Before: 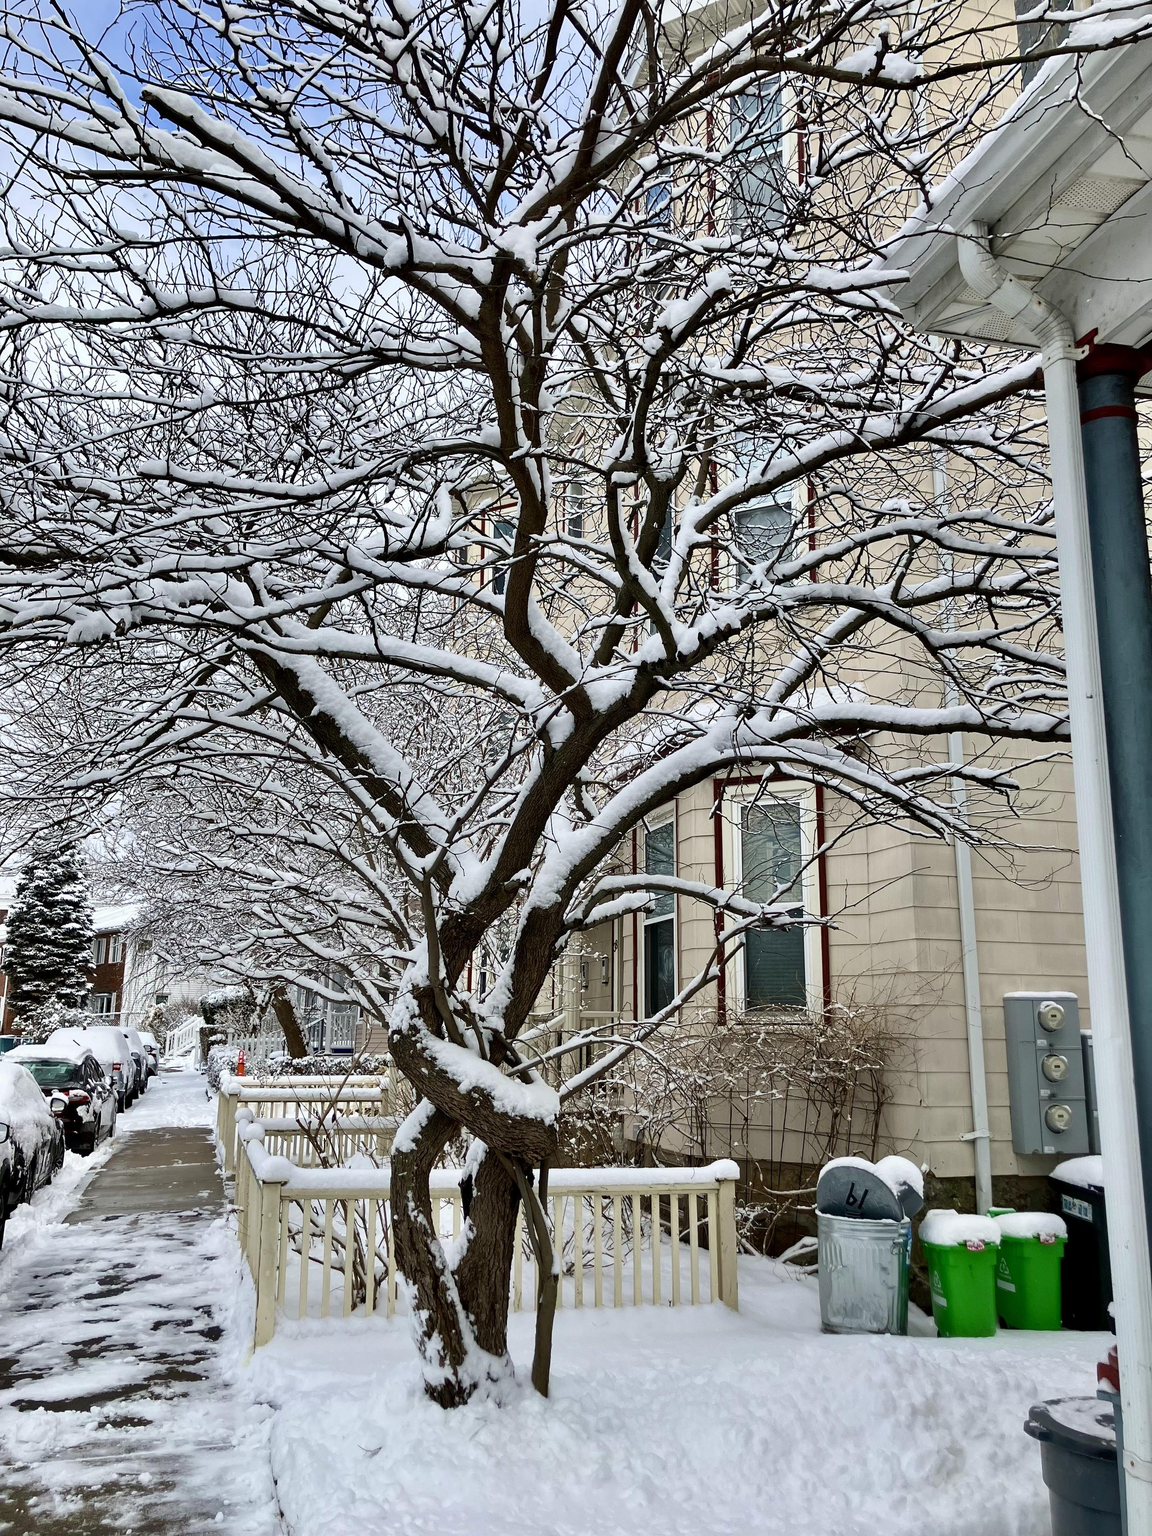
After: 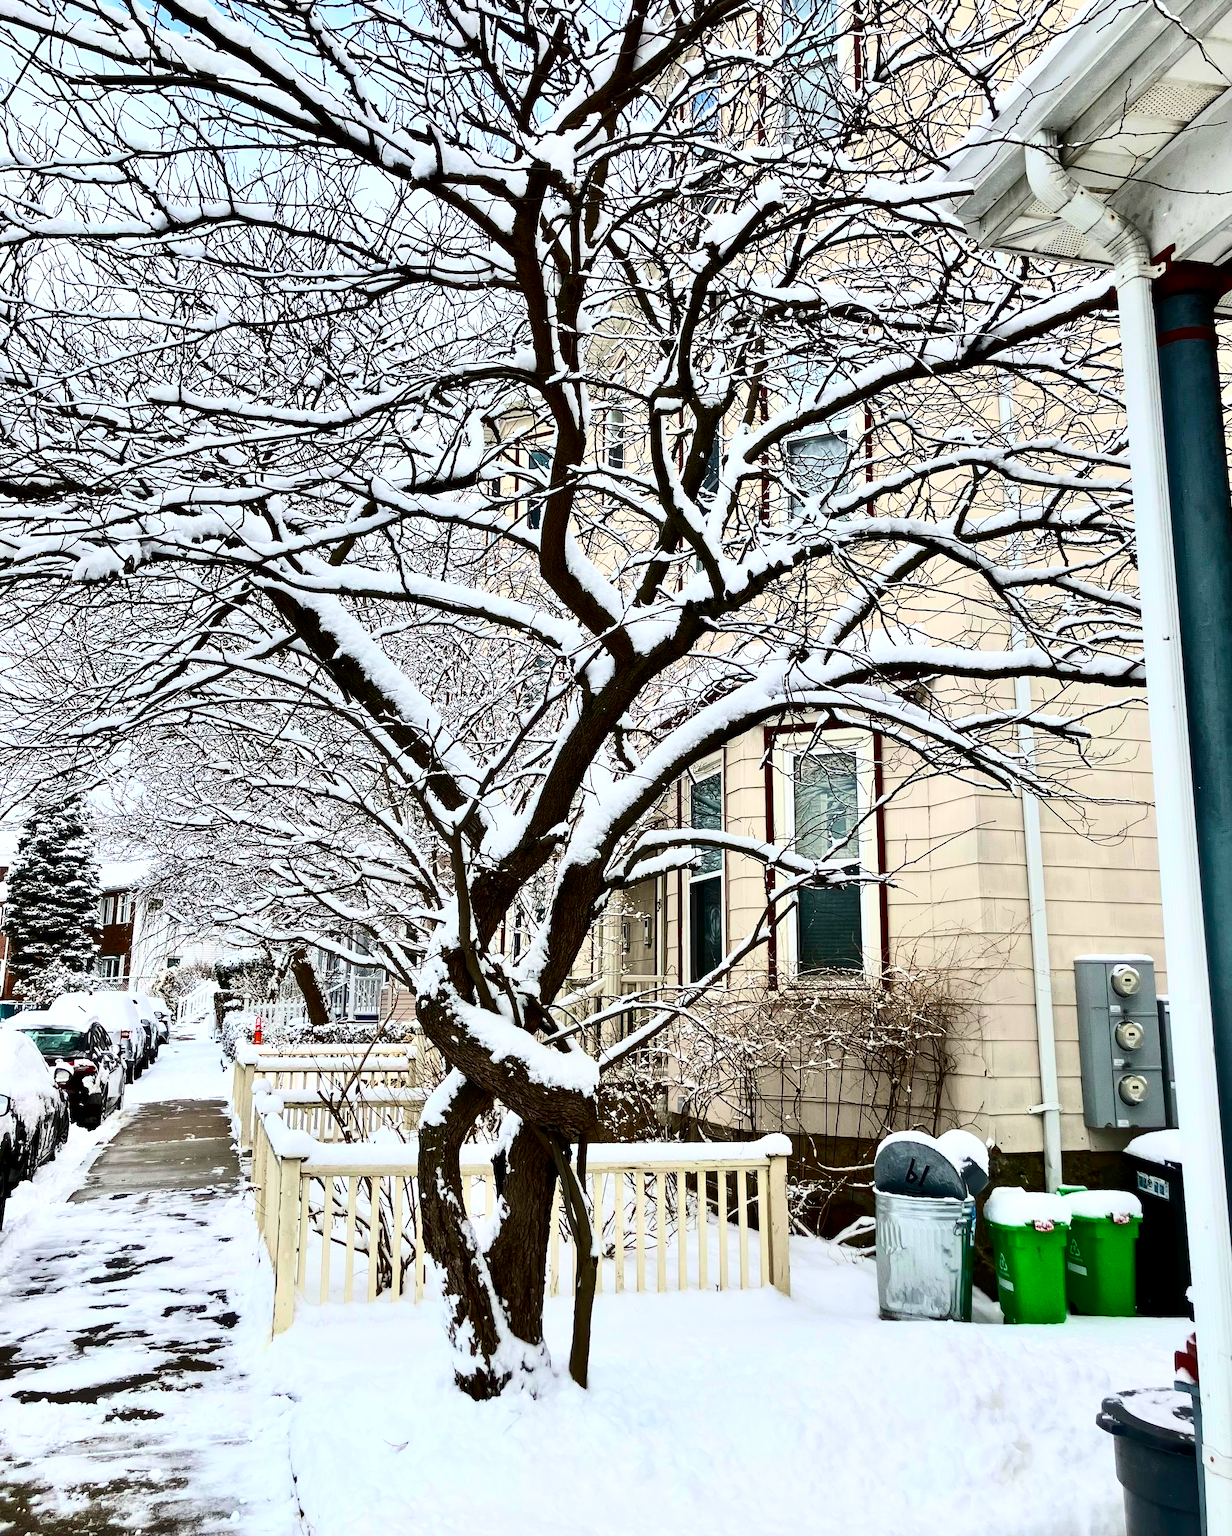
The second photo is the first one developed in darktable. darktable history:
exposure: black level correction 0.001, exposure -0.123 EV, compensate highlight preservation false
tone equalizer: -8 EV -0.408 EV, -7 EV -0.393 EV, -6 EV -0.361 EV, -5 EV -0.193 EV, -3 EV 0.213 EV, -2 EV 0.345 EV, -1 EV 0.395 EV, +0 EV 0.428 EV
crop and rotate: top 6.529%
contrast brightness saturation: contrast 0.409, brightness 0.111, saturation 0.211
